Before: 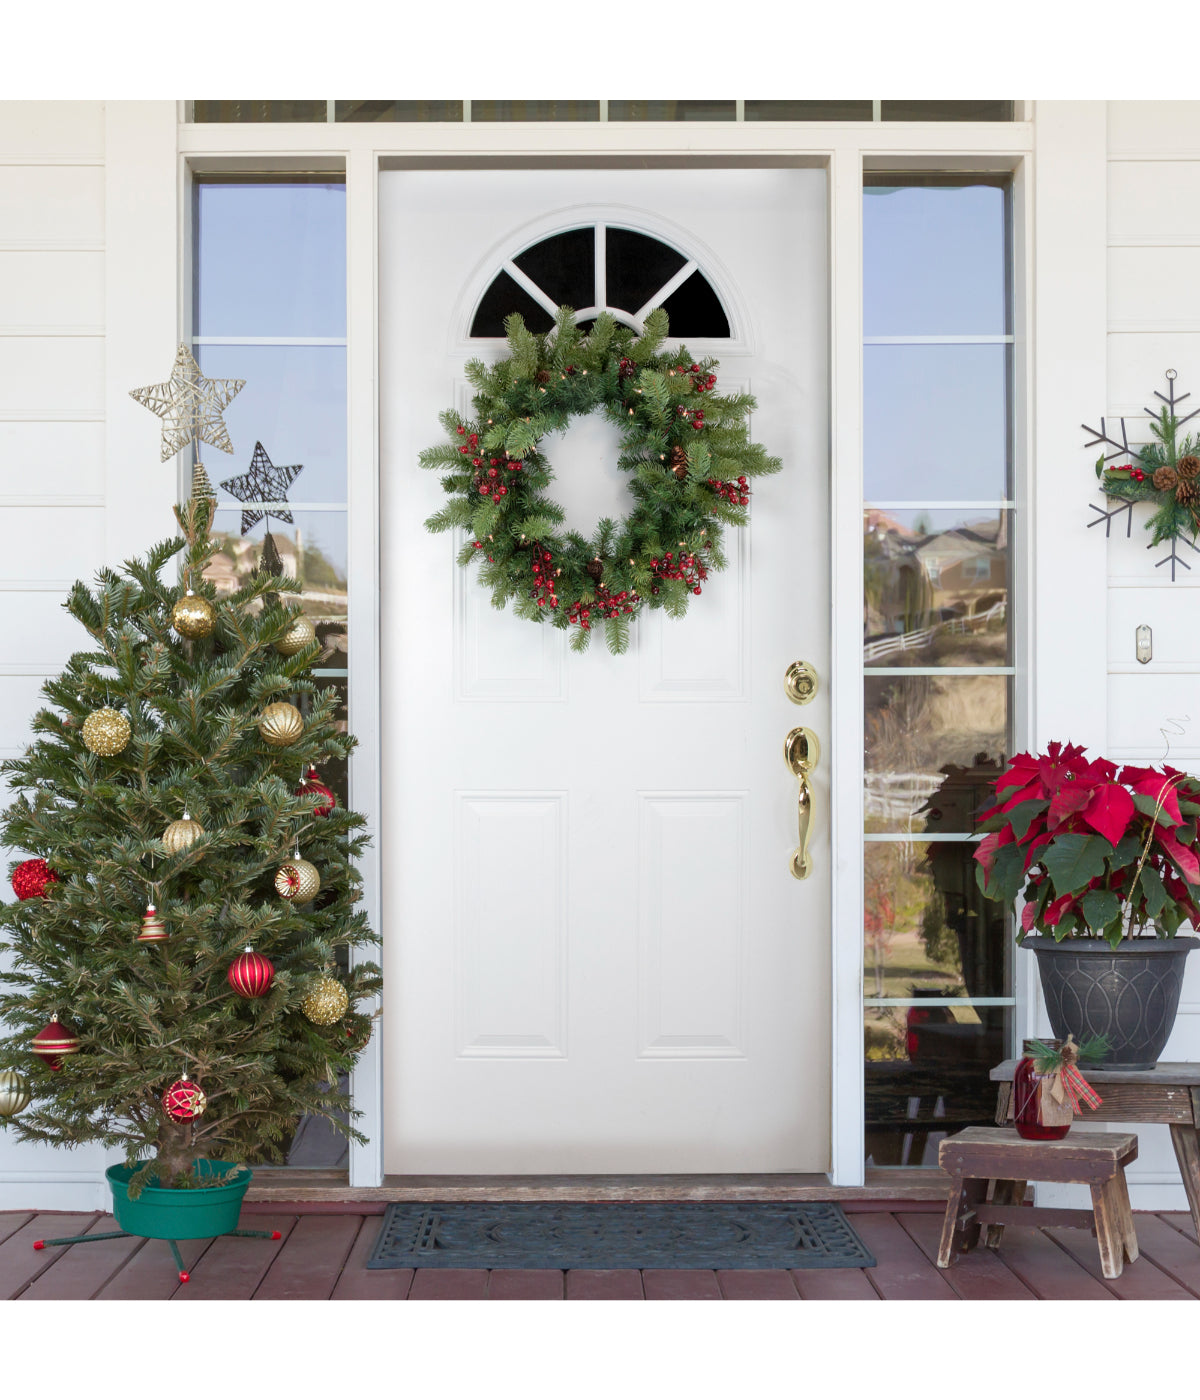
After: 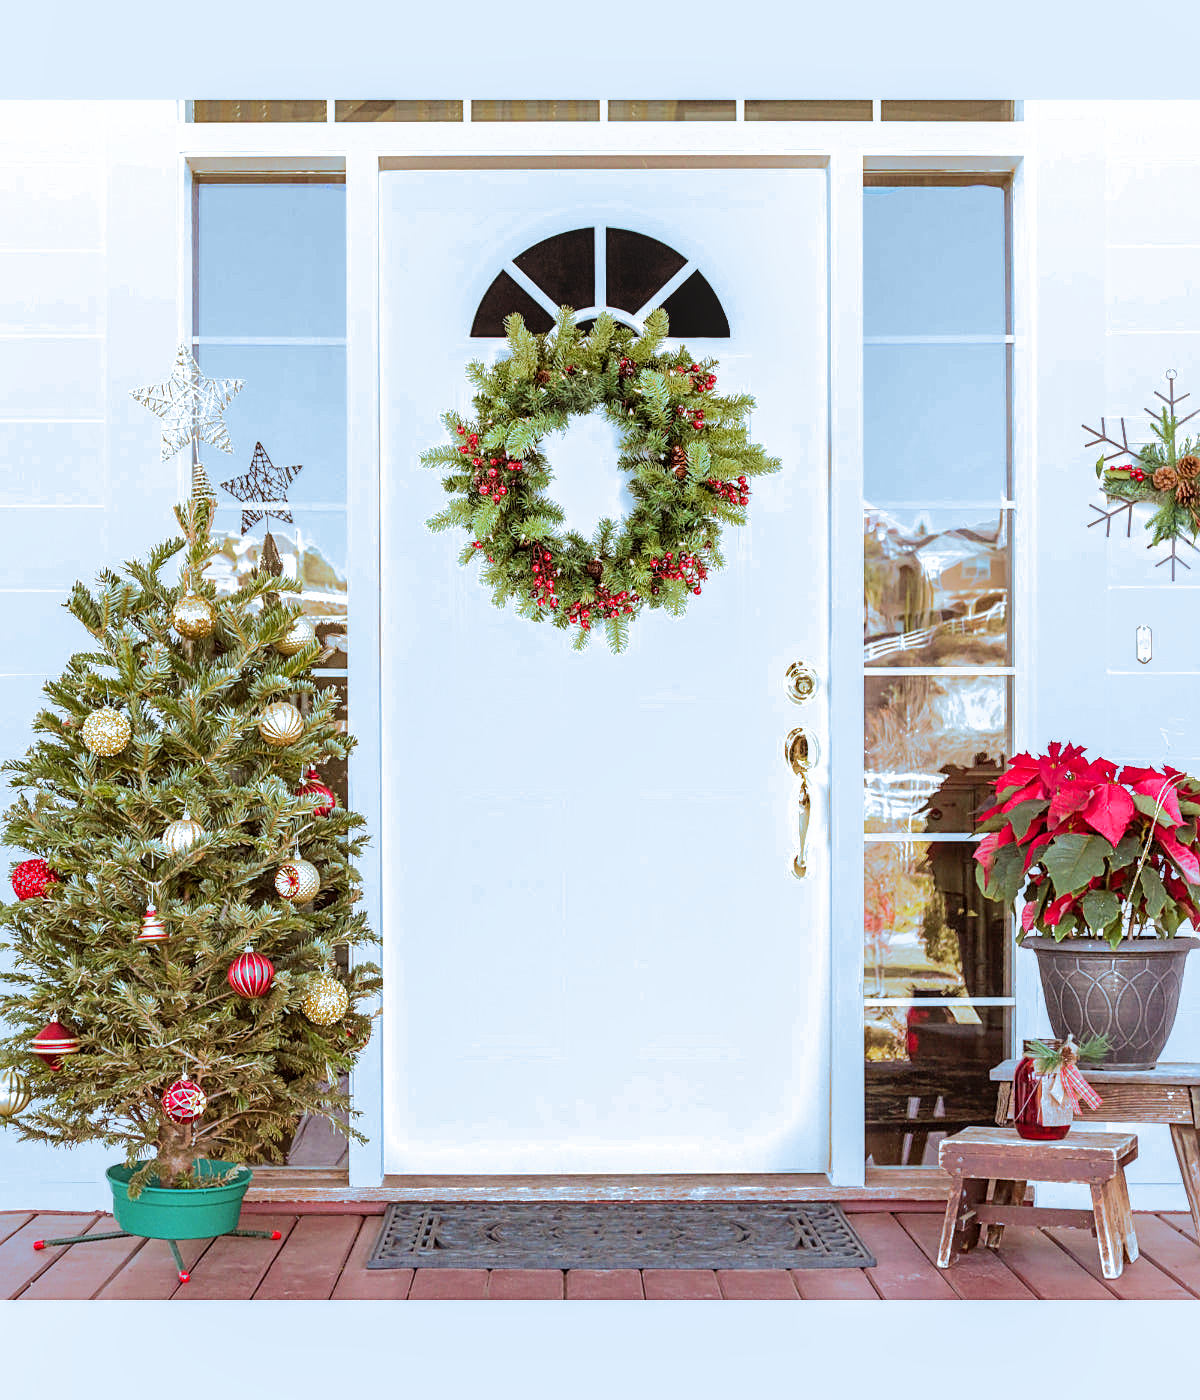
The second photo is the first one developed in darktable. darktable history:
local contrast: on, module defaults
filmic rgb: middle gray luminance 18.42%, black relative exposure -10.5 EV, white relative exposure 3.4 EV, threshold 6 EV, target black luminance 0%, hardness 6.03, latitude 99%, contrast 0.847, shadows ↔ highlights balance 0.505%, add noise in highlights 0, preserve chrominance max RGB, color science v3 (2019), use custom middle-gray values true, iterations of high-quality reconstruction 0, contrast in highlights soft, enable highlight reconstruction true
split-toning: shadows › hue 351.18°, shadows › saturation 0.86, highlights › hue 218.82°, highlights › saturation 0.73, balance -19.167
sharpen: on, module defaults
tone equalizer: -8 EV -0.417 EV, -7 EV -0.389 EV, -6 EV -0.333 EV, -5 EV -0.222 EV, -3 EV 0.222 EV, -2 EV 0.333 EV, -1 EV 0.389 EV, +0 EV 0.417 EV, edges refinement/feathering 500, mask exposure compensation -1.57 EV, preserve details no
exposure: black level correction 0, exposure 1.4 EV, compensate highlight preservation false
rgb levels: mode RGB, independent channels, levels [[0, 0.5, 1], [0, 0.521, 1], [0, 0.536, 1]]
